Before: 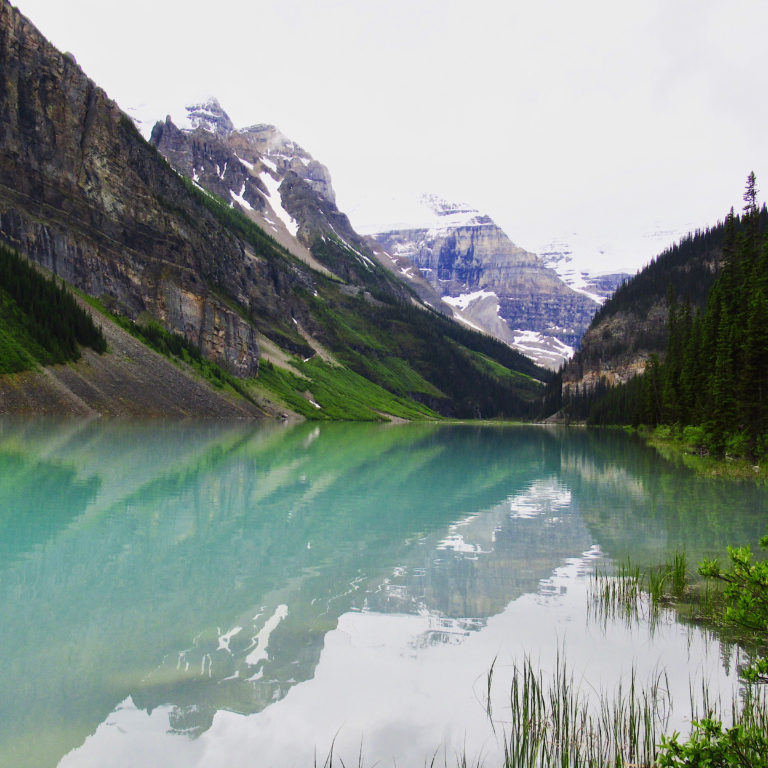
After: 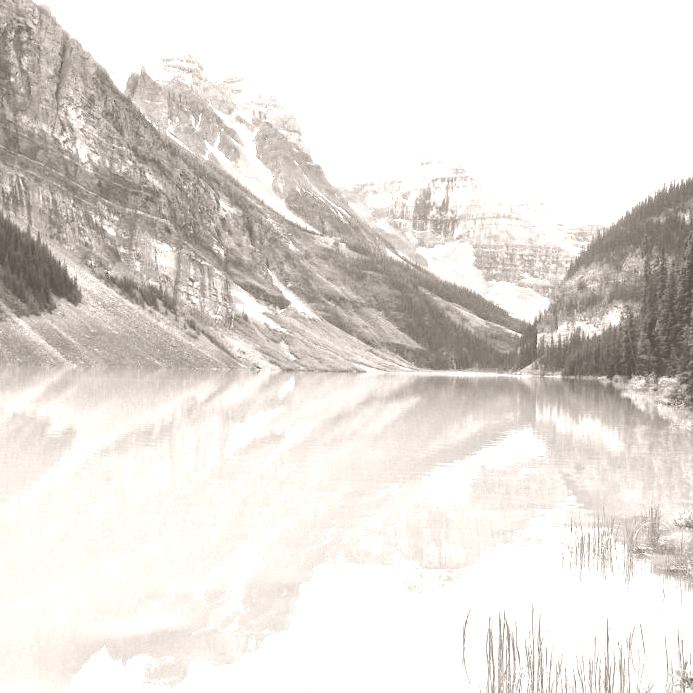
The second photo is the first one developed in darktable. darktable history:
tone equalizer: -7 EV 0.15 EV, -6 EV 0.6 EV, -5 EV 1.15 EV, -4 EV 1.33 EV, -3 EV 1.15 EV, -2 EV 0.6 EV, -1 EV 0.15 EV, mask exposure compensation -0.5 EV
crop: left 3.305%, top 6.436%, right 6.389%, bottom 3.258%
colorize: hue 34.49°, saturation 35.33%, source mix 100%, lightness 55%, version 1
